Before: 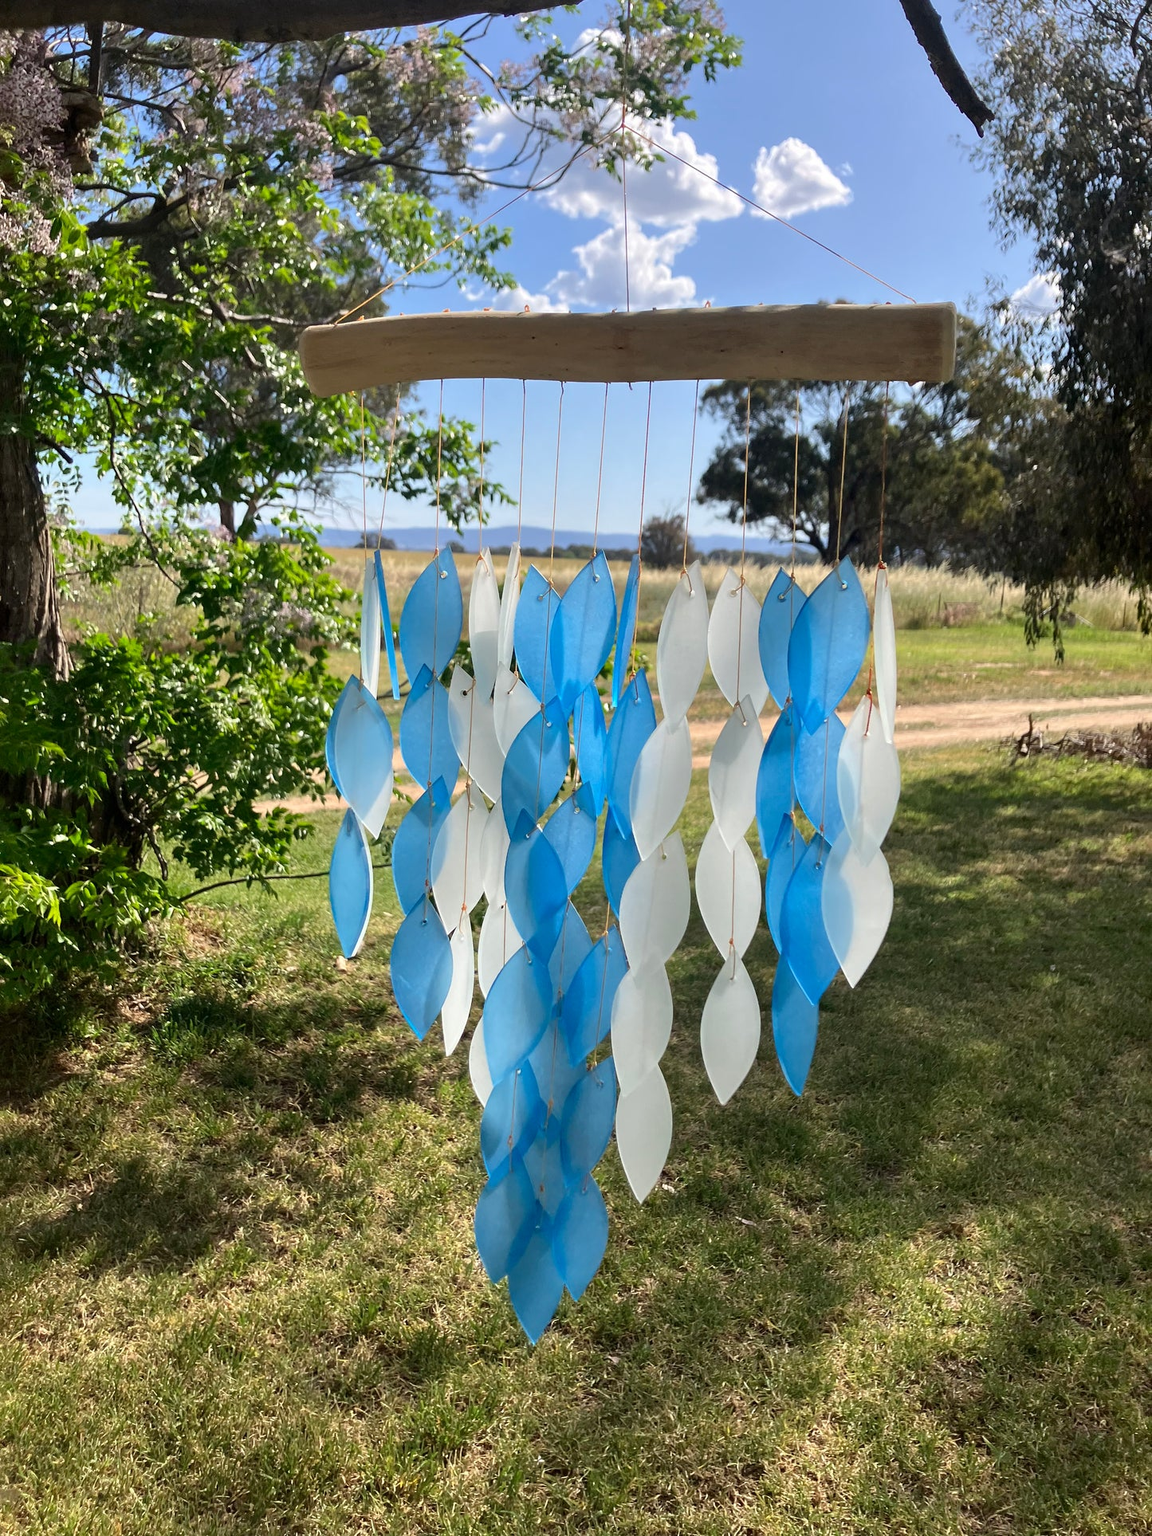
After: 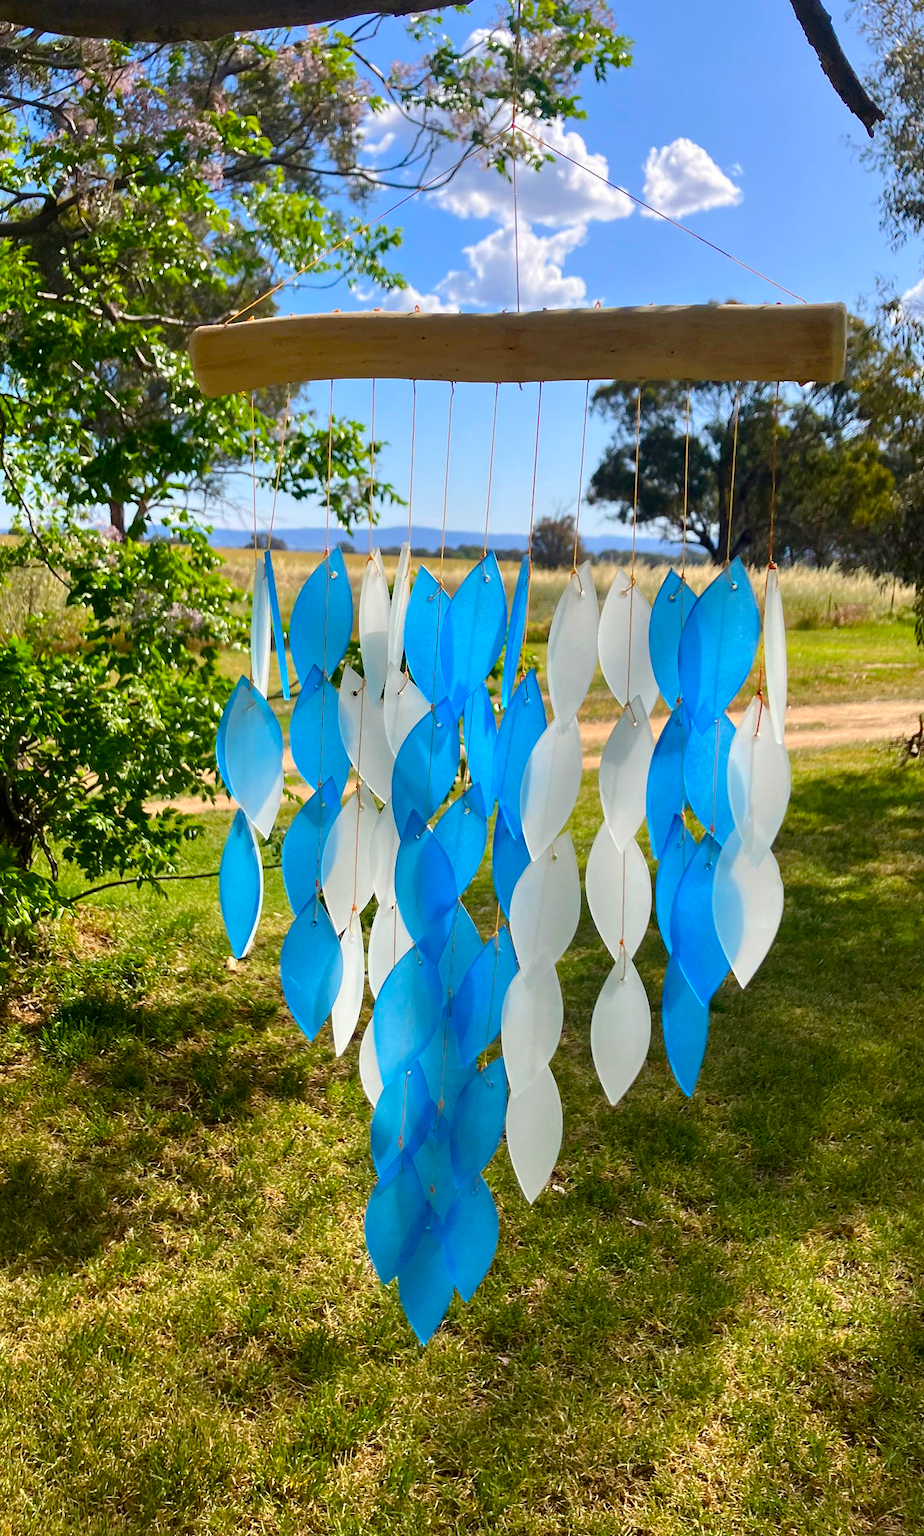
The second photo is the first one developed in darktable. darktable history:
color balance rgb: perceptual saturation grading › global saturation 20%, perceptual saturation grading › highlights -25%, perceptual saturation grading › shadows 25%, global vibrance 50%
crop and rotate: left 9.597%, right 10.195%
